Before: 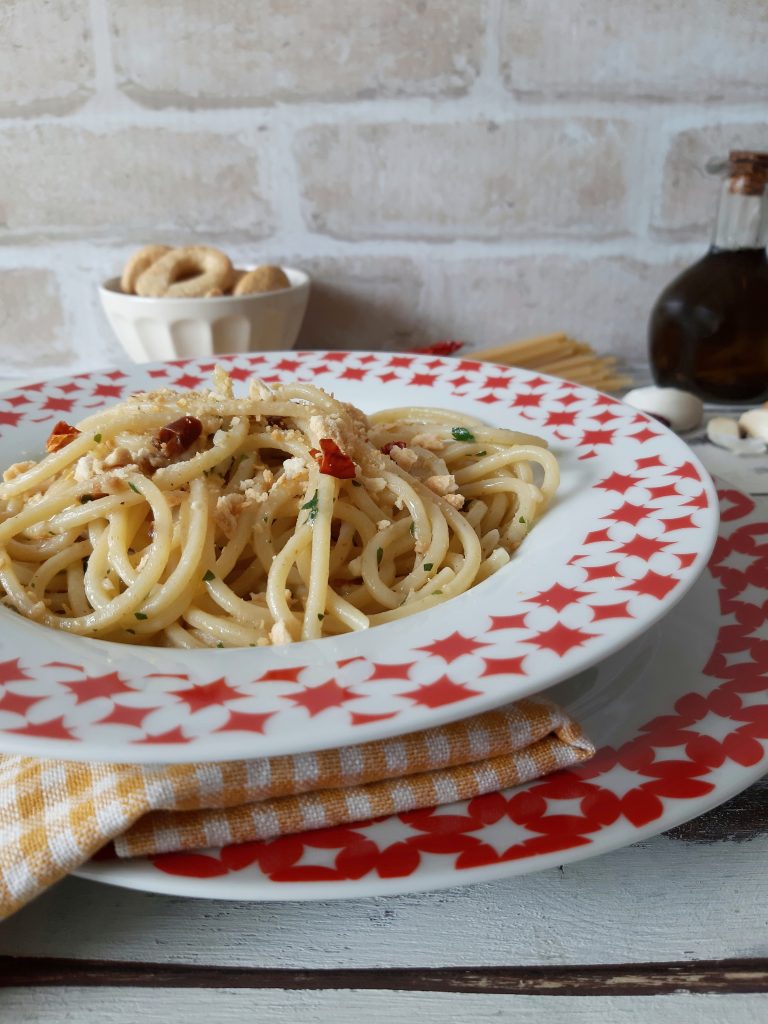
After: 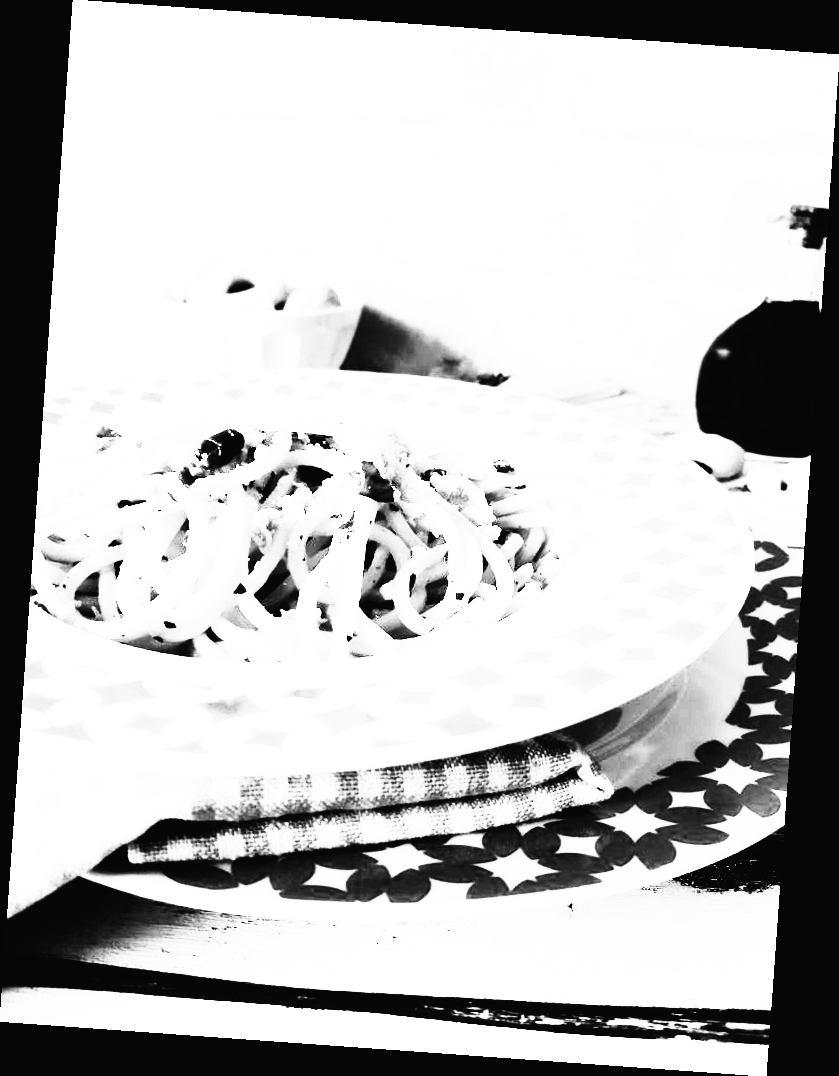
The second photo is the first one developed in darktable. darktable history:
exposure: exposure 0.493 EV, compensate highlight preservation false
tone curve: curves: ch0 [(0, 0.016) (0.11, 0.039) (0.259, 0.235) (0.383, 0.437) (0.499, 0.597) (0.733, 0.867) (0.843, 0.948) (1, 1)], color space Lab, linked channels, preserve colors none
rotate and perspective: rotation 4.1°, automatic cropping off
color contrast: green-magenta contrast 0.8, blue-yellow contrast 1.1, unbound 0
color calibration: output gray [0.267, 0.423, 0.261, 0], illuminant same as pipeline (D50), adaptation none (bypass)
rgb curve: curves: ch0 [(0, 0) (0.21, 0.15) (0.24, 0.21) (0.5, 0.75) (0.75, 0.96) (0.89, 0.99) (1, 1)]; ch1 [(0, 0.02) (0.21, 0.13) (0.25, 0.2) (0.5, 0.67) (0.75, 0.9) (0.89, 0.97) (1, 1)]; ch2 [(0, 0.02) (0.21, 0.13) (0.25, 0.2) (0.5, 0.67) (0.75, 0.9) (0.89, 0.97) (1, 1)], compensate middle gray true
contrast brightness saturation: contrast 0.39, brightness 0.1
tone equalizer: -8 EV -0.417 EV, -7 EV -0.389 EV, -6 EV -0.333 EV, -5 EV -0.222 EV, -3 EV 0.222 EV, -2 EV 0.333 EV, -1 EV 0.389 EV, +0 EV 0.417 EV, edges refinement/feathering 500, mask exposure compensation -1.57 EV, preserve details no
